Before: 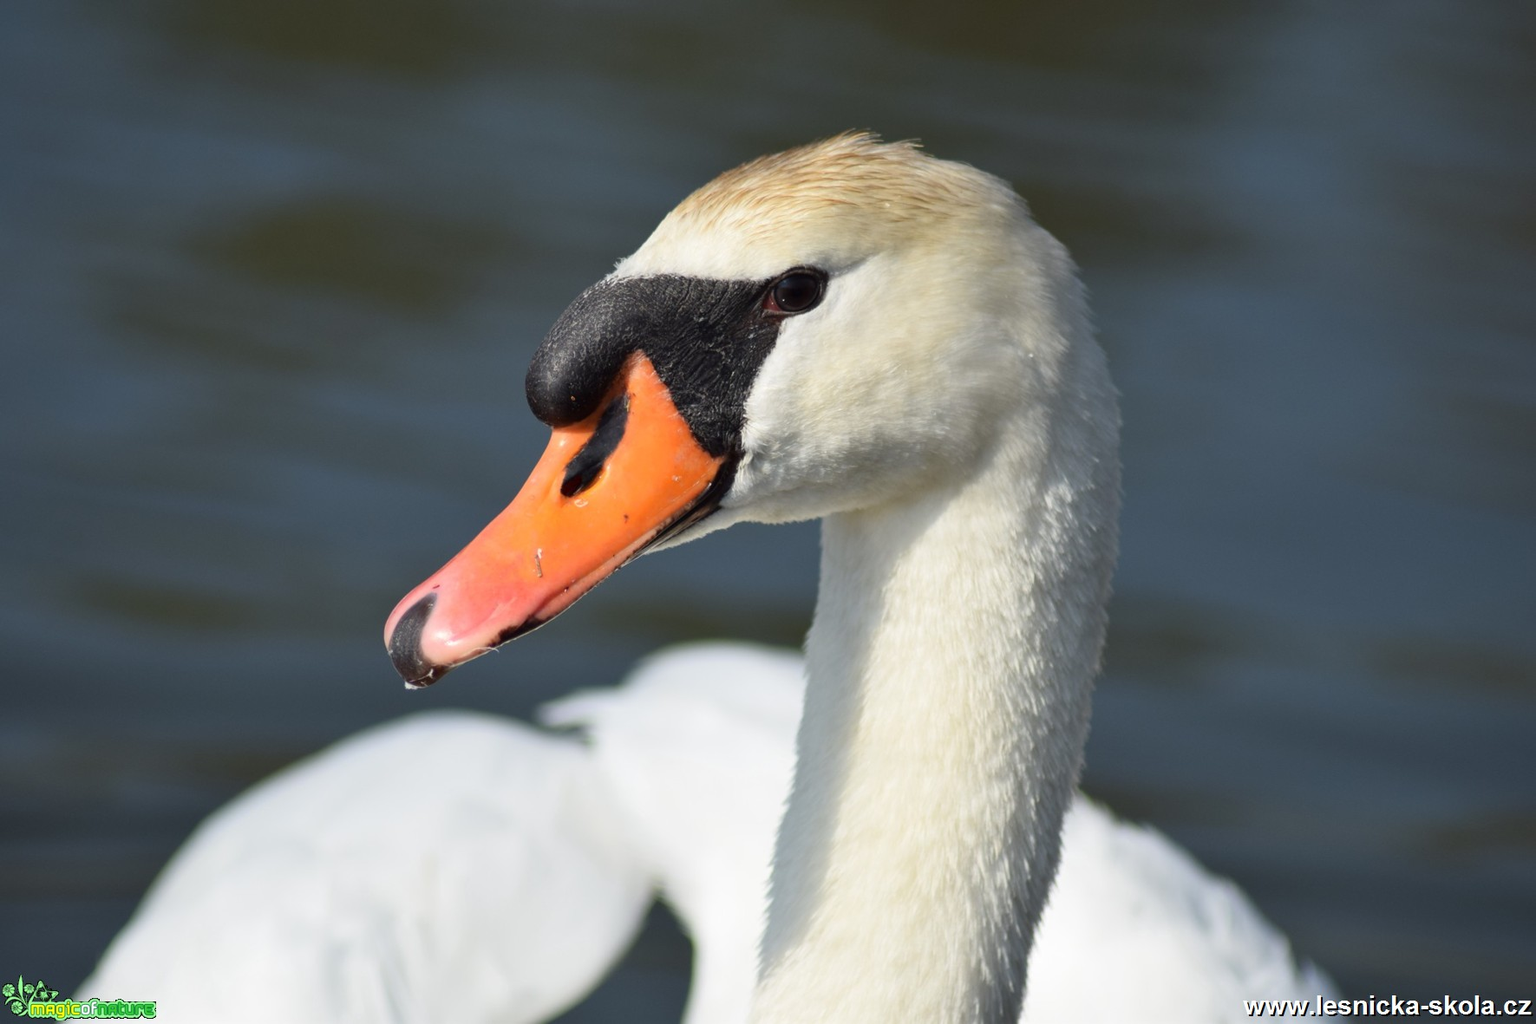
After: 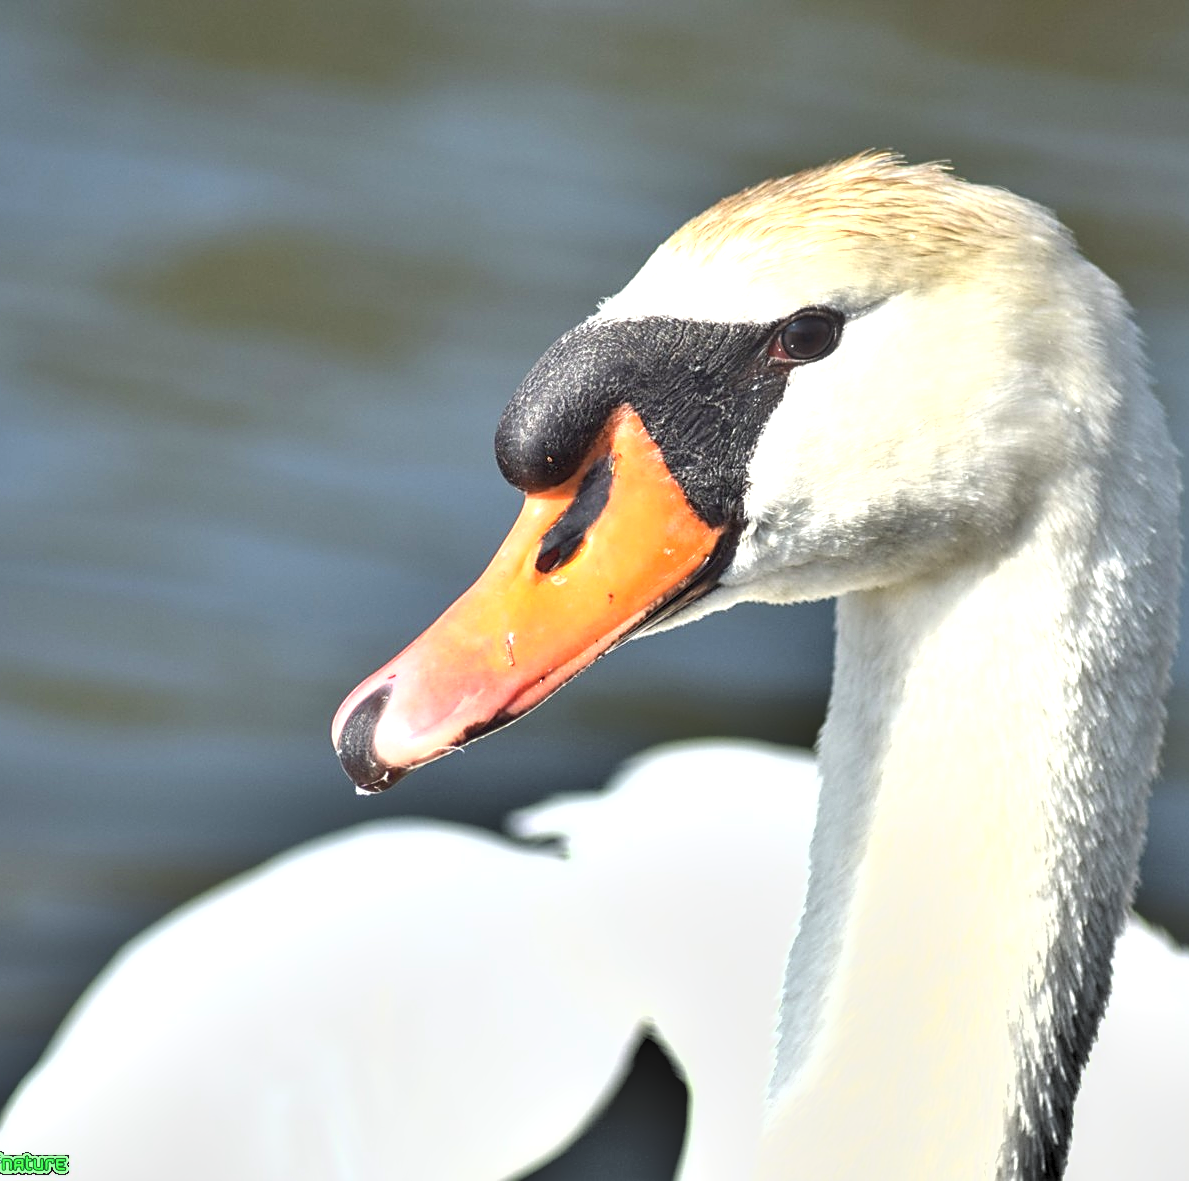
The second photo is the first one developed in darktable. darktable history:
local contrast: on, module defaults
crop and rotate: left 6.315%, right 26.495%
tone equalizer: on, module defaults
color correction: highlights a* -0.255, highlights b* -0.136
sharpen: on, module defaults
contrast brightness saturation: brightness 0.141
shadows and highlights: shadows 43.78, white point adjustment -1.39, highlights color adjustment 0.35%, soften with gaussian
exposure: black level correction 0, exposure 1.107 EV, compensate highlight preservation false
